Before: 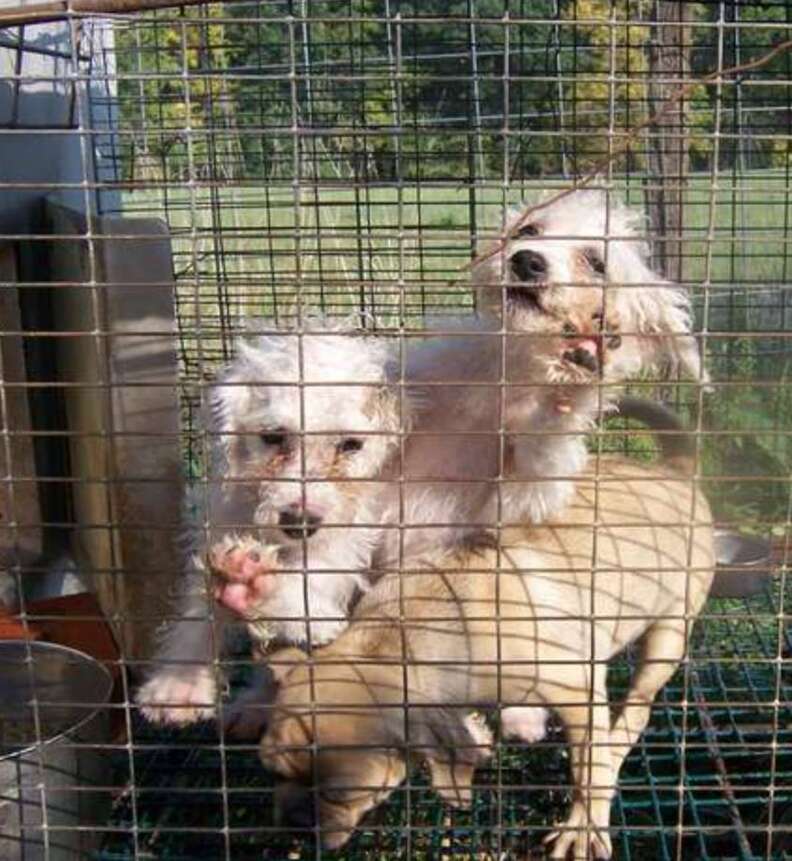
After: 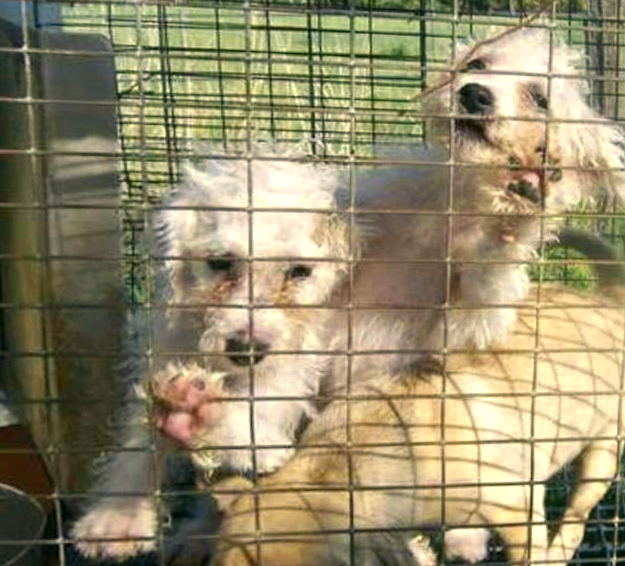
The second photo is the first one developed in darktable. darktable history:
color correction: highlights a* -0.482, highlights b* 9.48, shadows a* -9.48, shadows b* 0.803
rotate and perspective: rotation 0.679°, lens shift (horizontal) 0.136, crop left 0.009, crop right 0.991, crop top 0.078, crop bottom 0.95
fill light: on, module defaults
color zones: curves: ch0 [(0, 0.485) (0.178, 0.476) (0.261, 0.623) (0.411, 0.403) (0.708, 0.603) (0.934, 0.412)]; ch1 [(0.003, 0.485) (0.149, 0.496) (0.229, 0.584) (0.326, 0.551) (0.484, 0.262) (0.757, 0.643)]
crop: left 9.712%, top 16.928%, right 10.845%, bottom 12.332%
